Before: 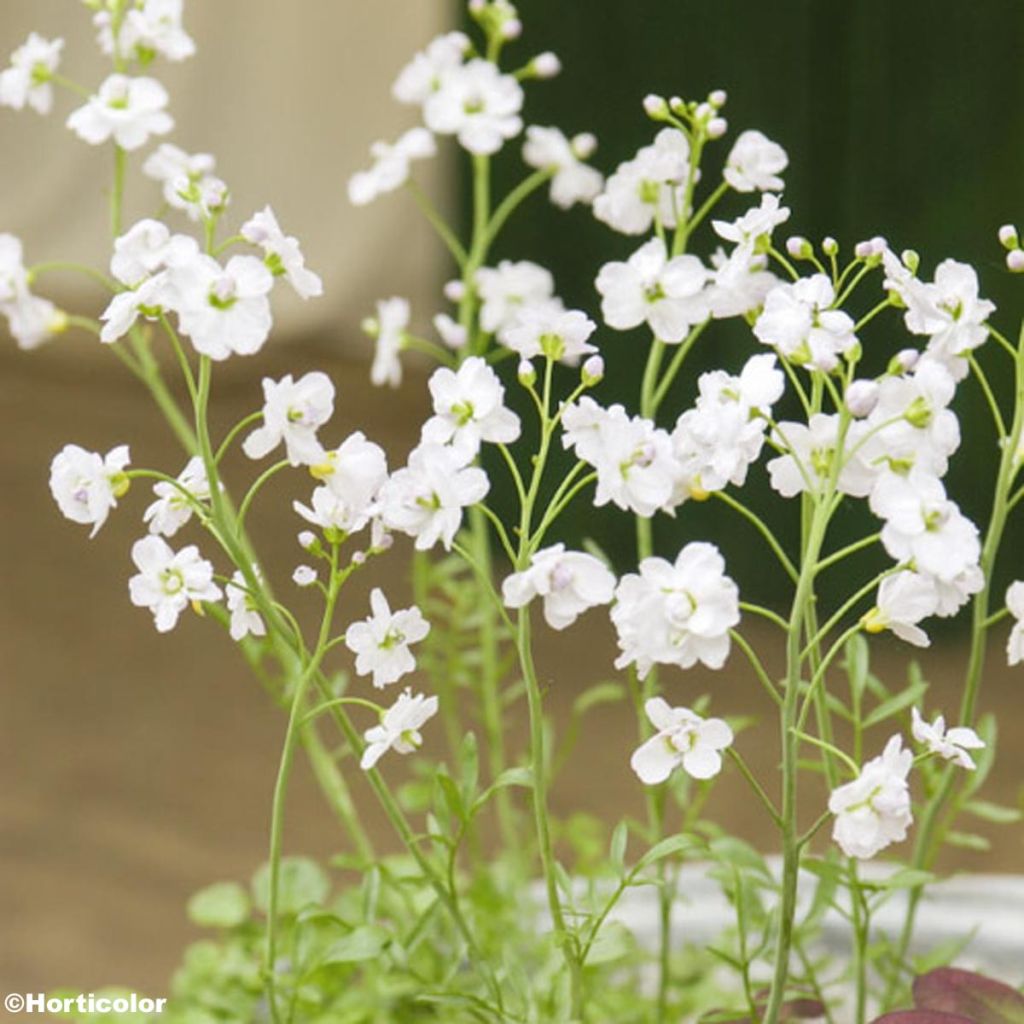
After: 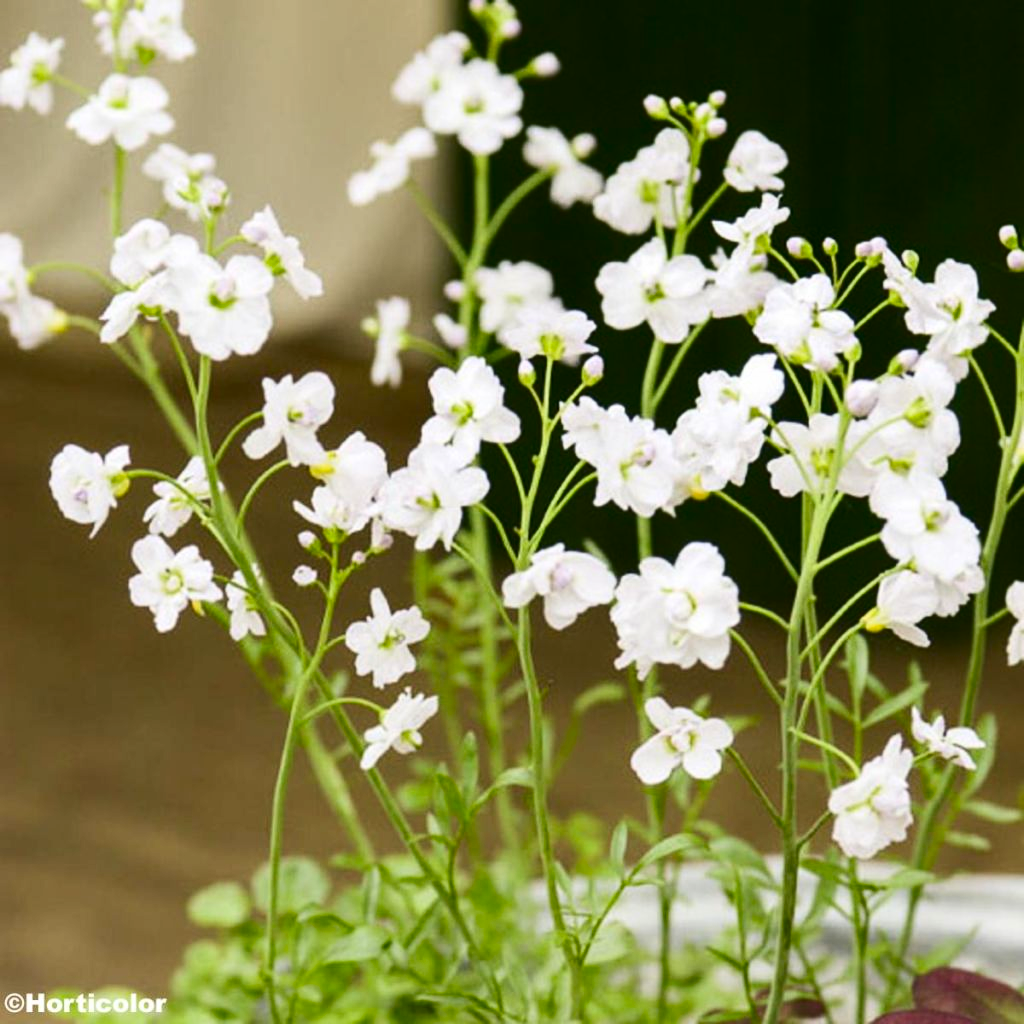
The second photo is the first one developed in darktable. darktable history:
contrast brightness saturation: contrast 0.218, brightness -0.191, saturation 0.237
